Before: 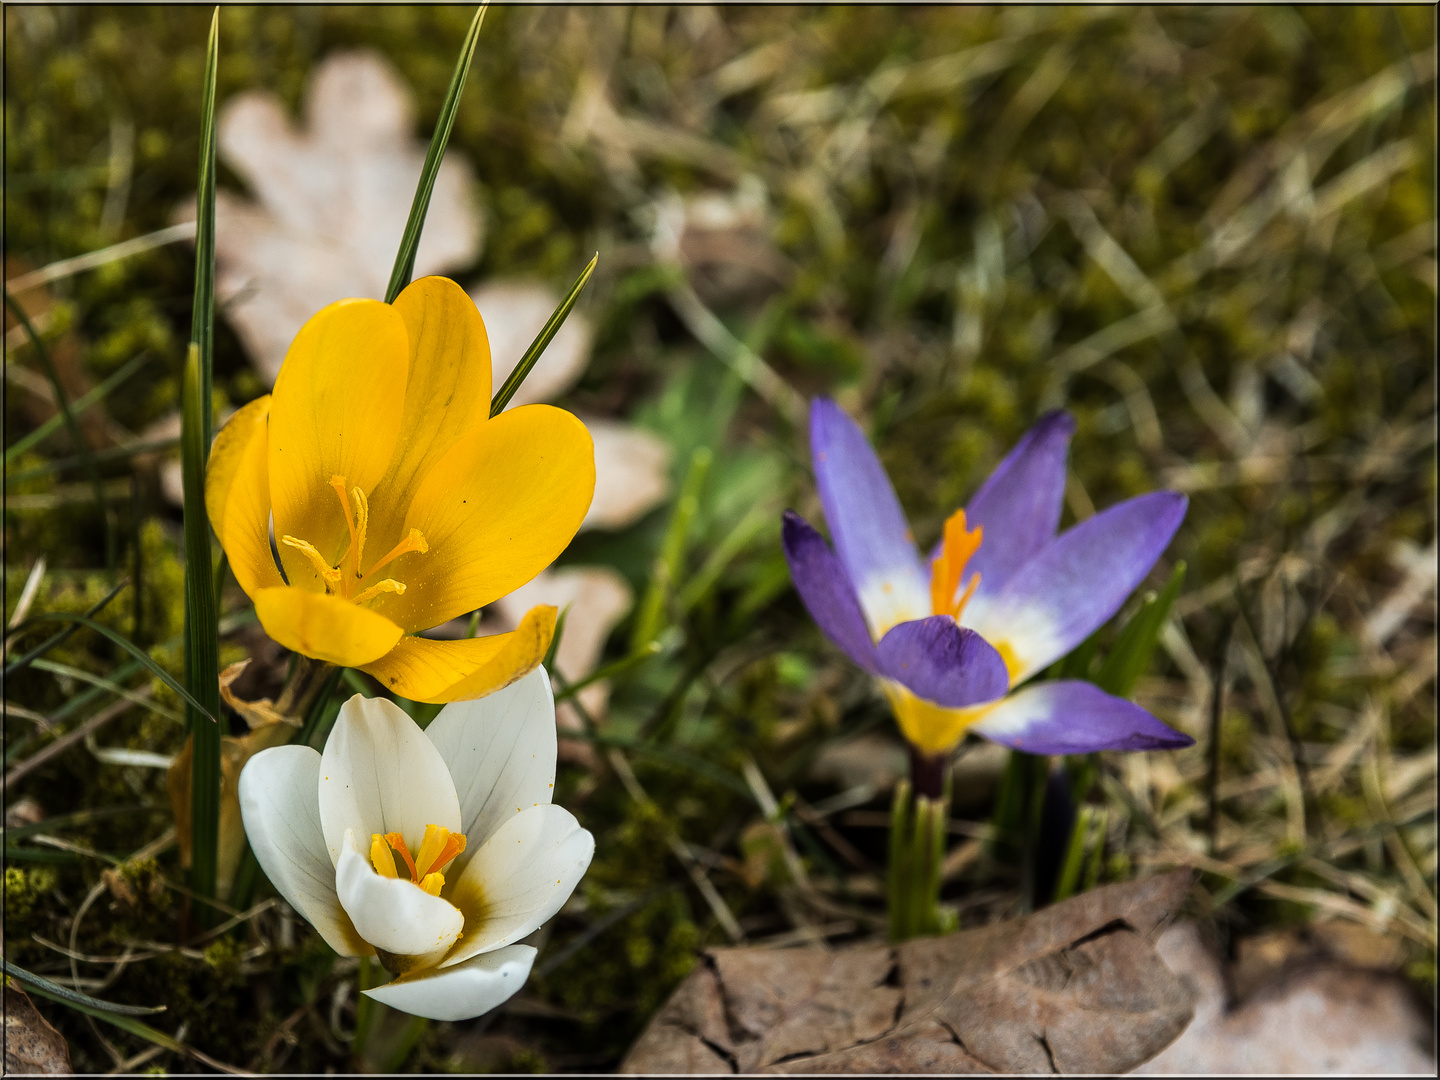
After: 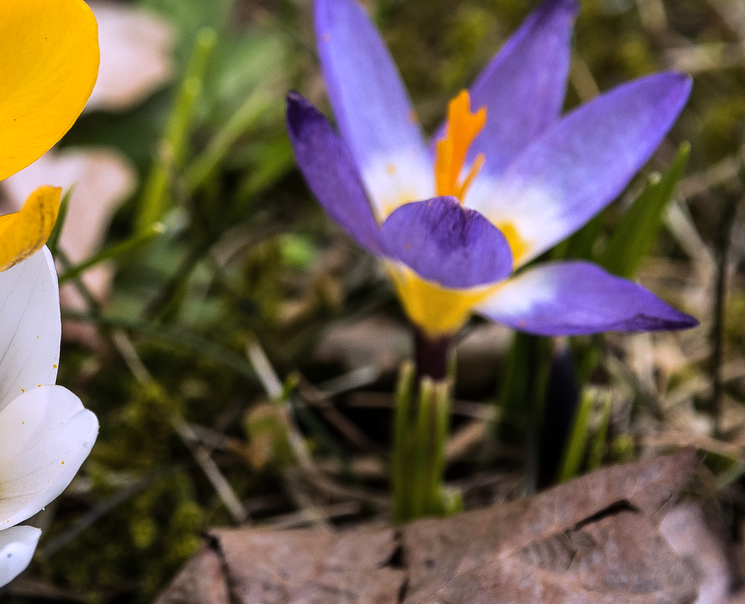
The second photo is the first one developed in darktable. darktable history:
white balance: red 1.042, blue 1.17
shadows and highlights: shadows 37.27, highlights -28.18, soften with gaussian
crop: left 34.479%, top 38.822%, right 13.718%, bottom 5.172%
